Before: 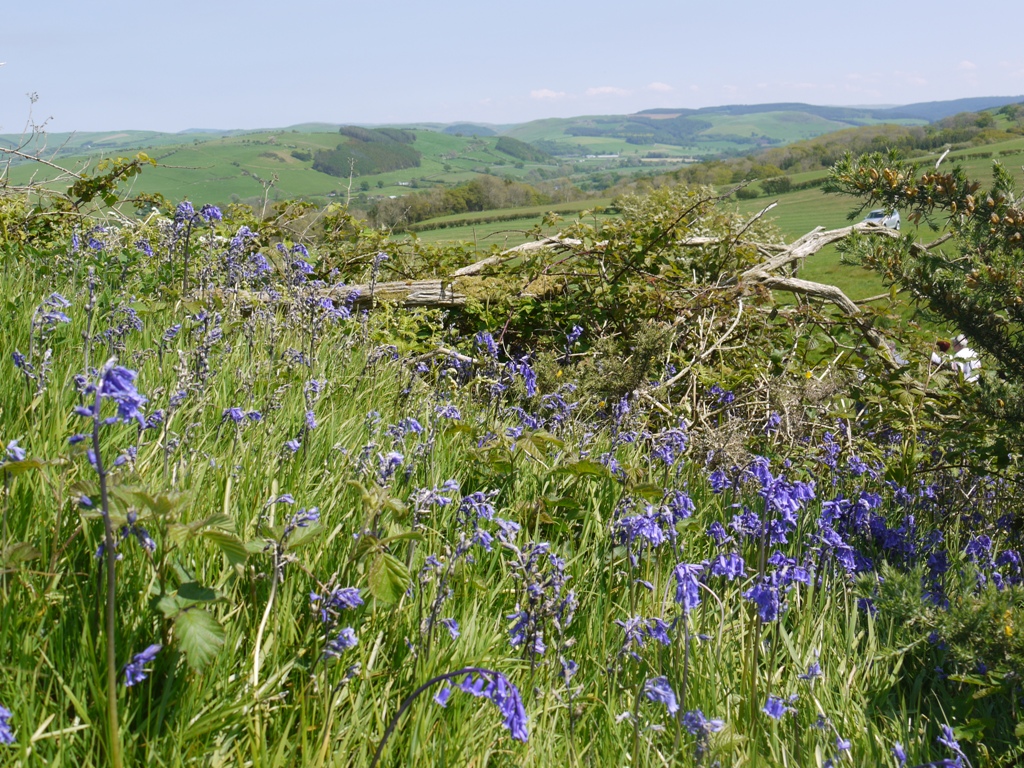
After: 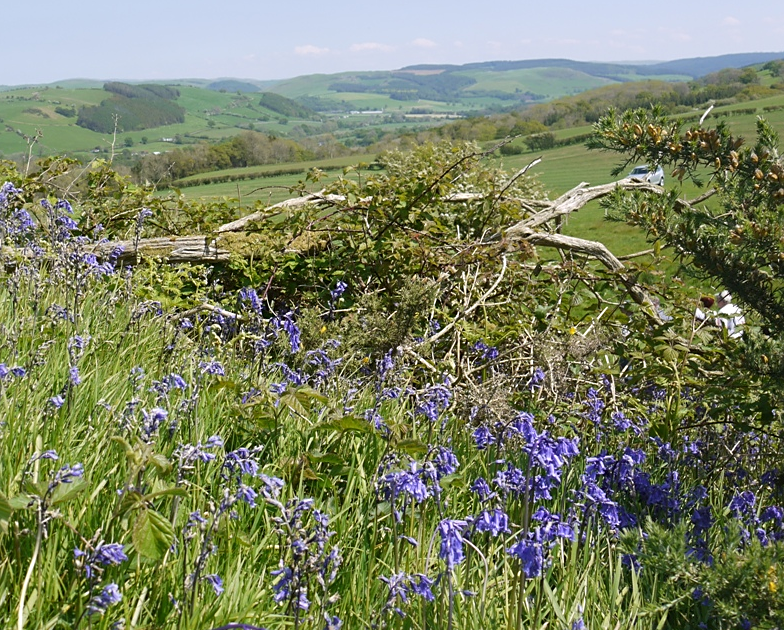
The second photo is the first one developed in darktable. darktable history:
crop: left 23.095%, top 5.827%, bottom 11.854%
sharpen: radius 1.864, amount 0.398, threshold 1.271
